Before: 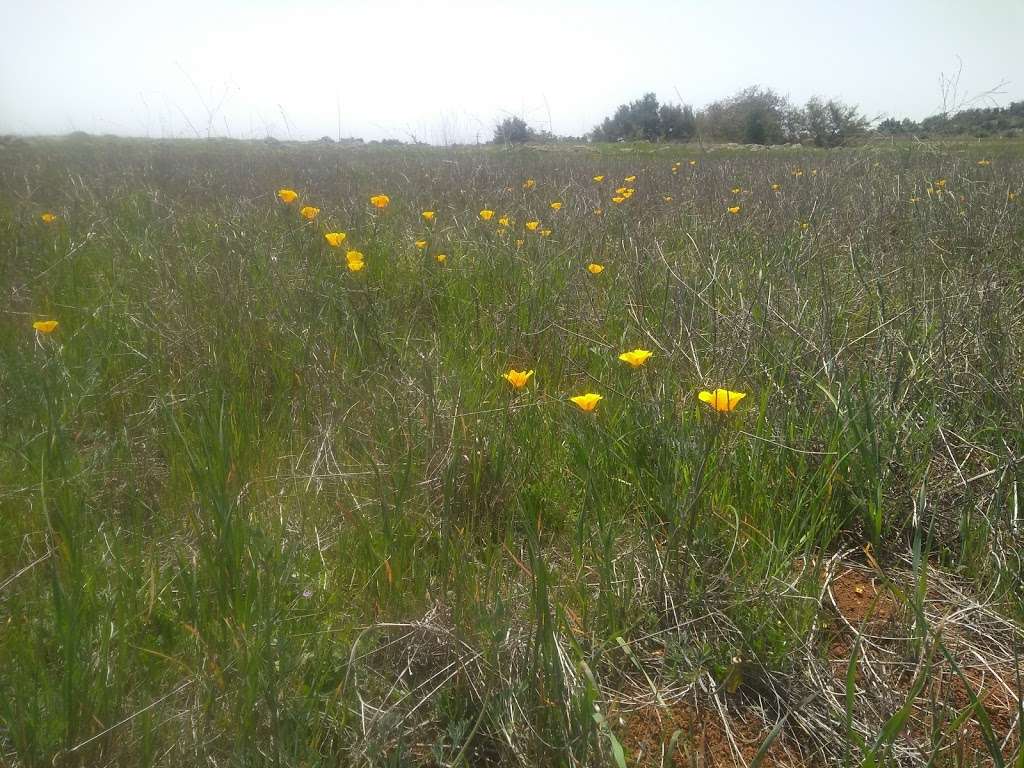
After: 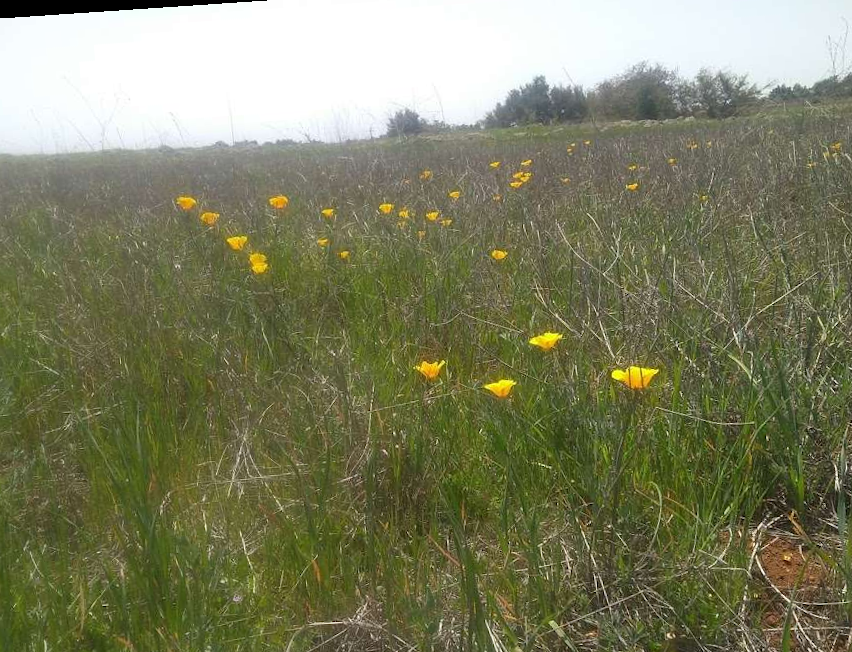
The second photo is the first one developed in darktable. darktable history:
crop and rotate: left 10.77%, top 5.1%, right 10.41%, bottom 16.76%
rotate and perspective: rotation -4.2°, shear 0.006, automatic cropping off
